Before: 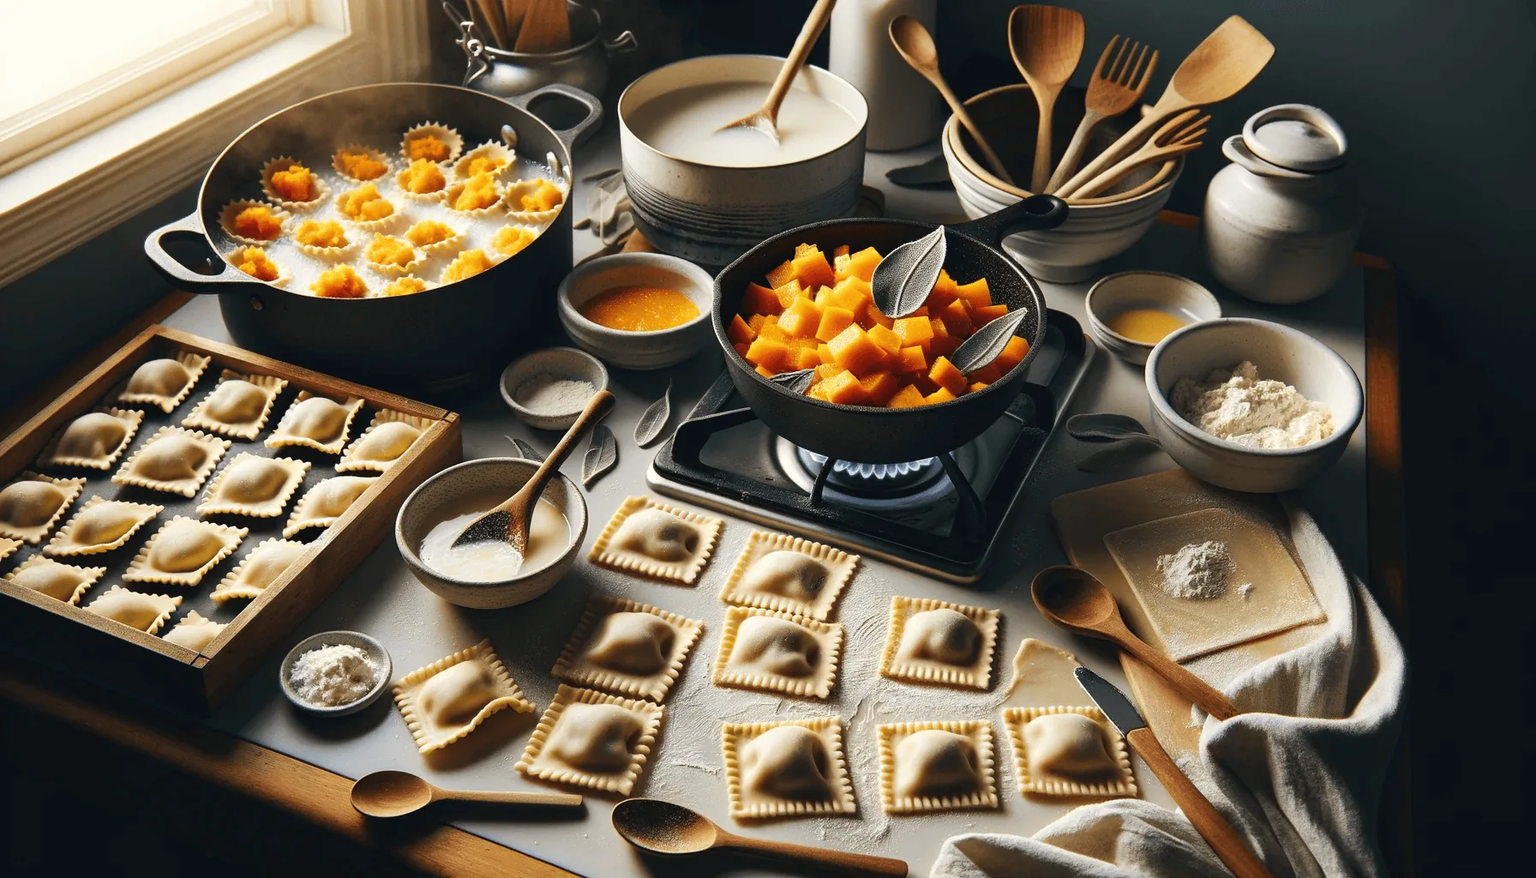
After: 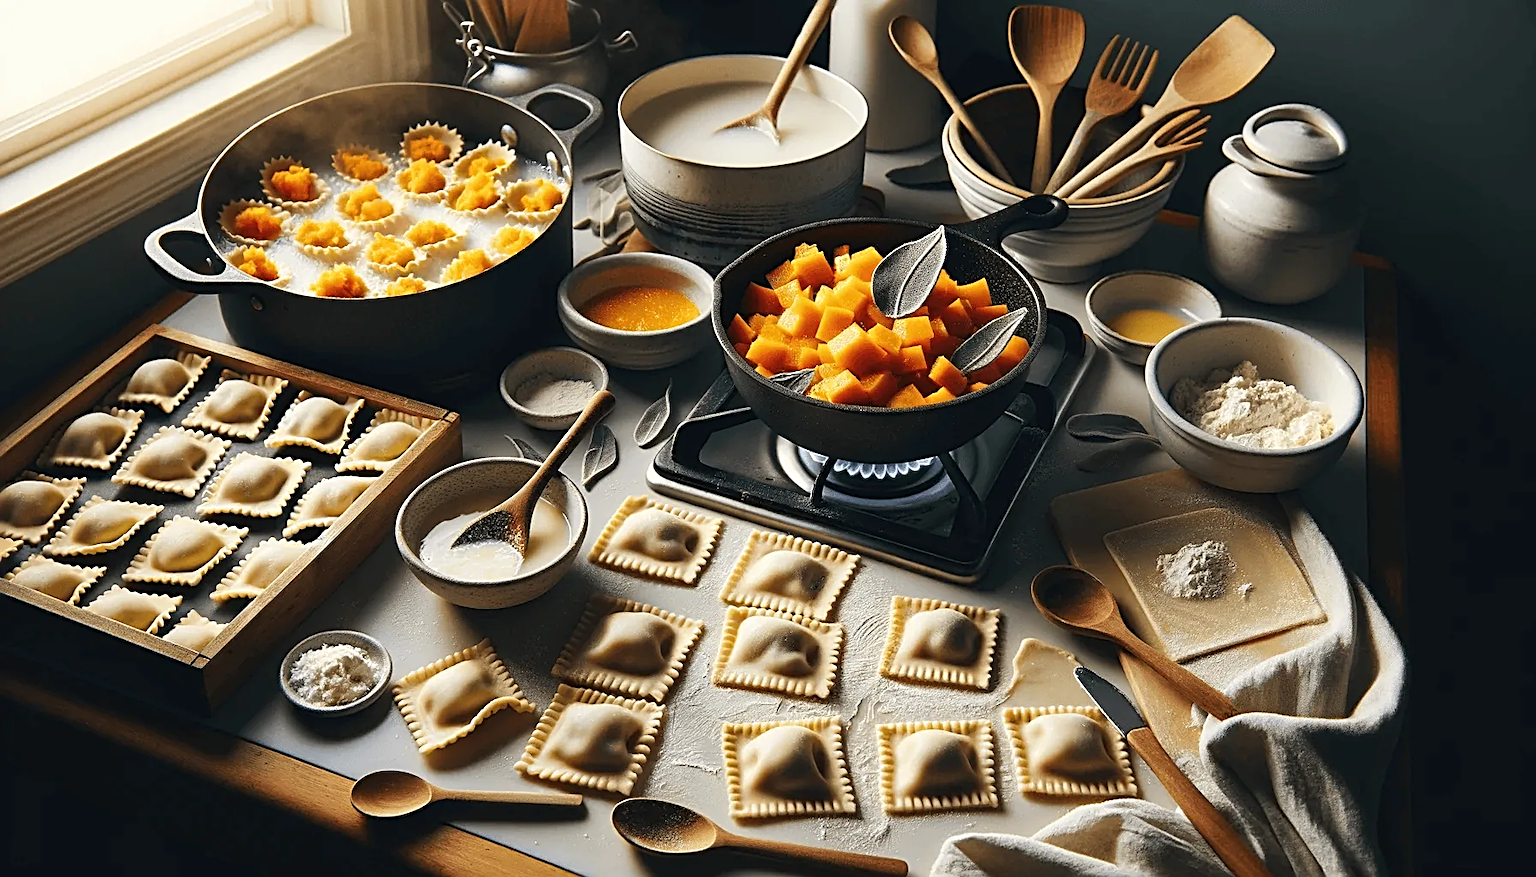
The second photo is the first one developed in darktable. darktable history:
sharpen: radius 2.534, amount 0.626
